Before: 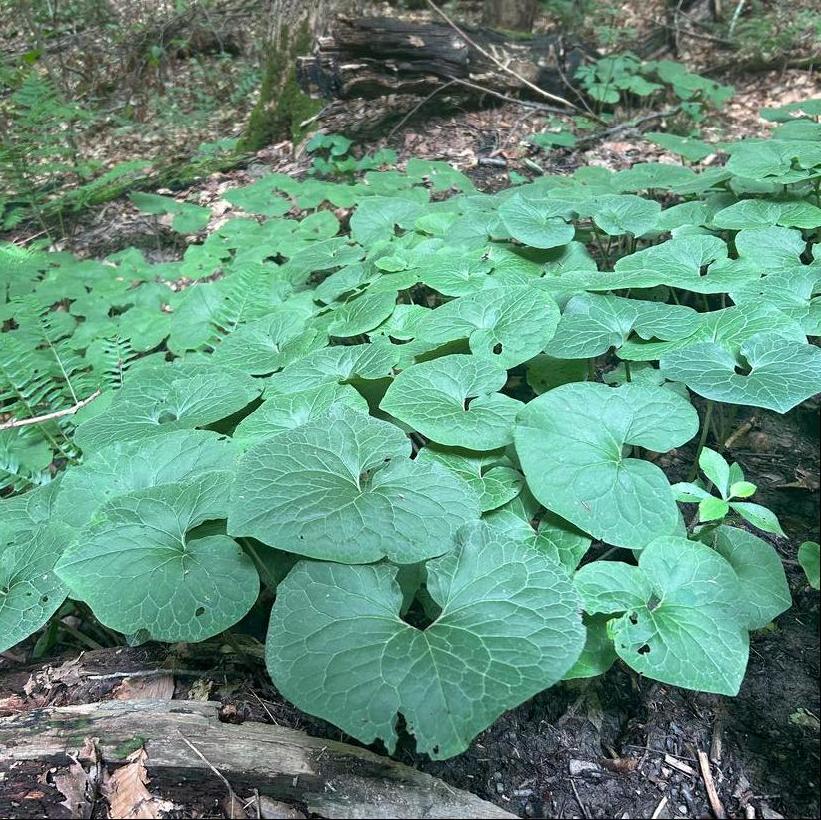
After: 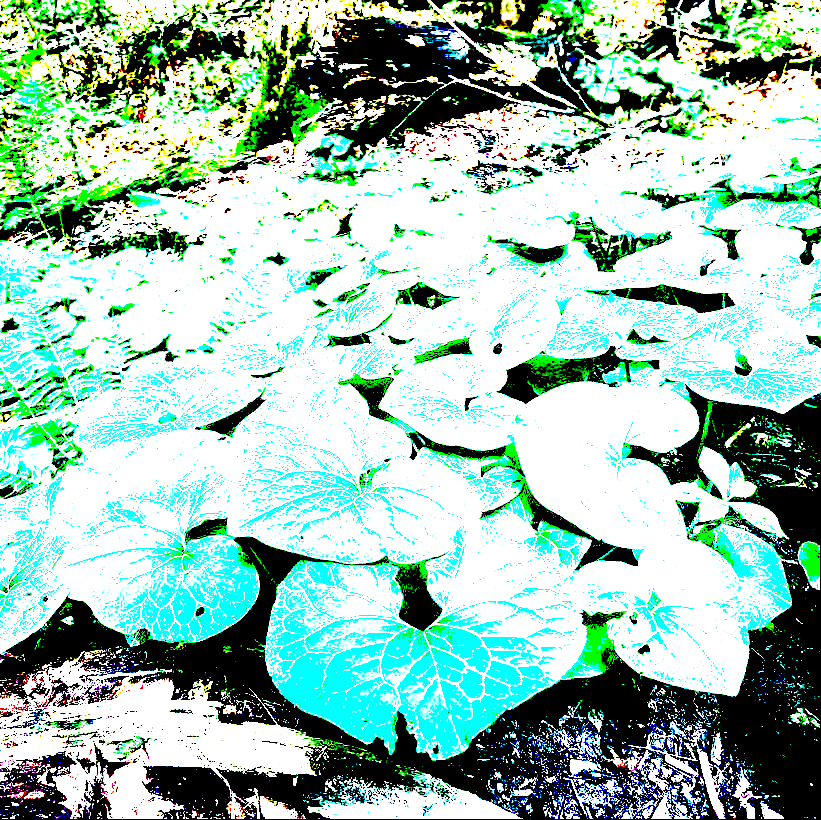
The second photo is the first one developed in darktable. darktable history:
exposure: black level correction 0.1, exposure 3 EV, compensate highlight preservation false
grain: coarseness 0.09 ISO, strength 16.61%
